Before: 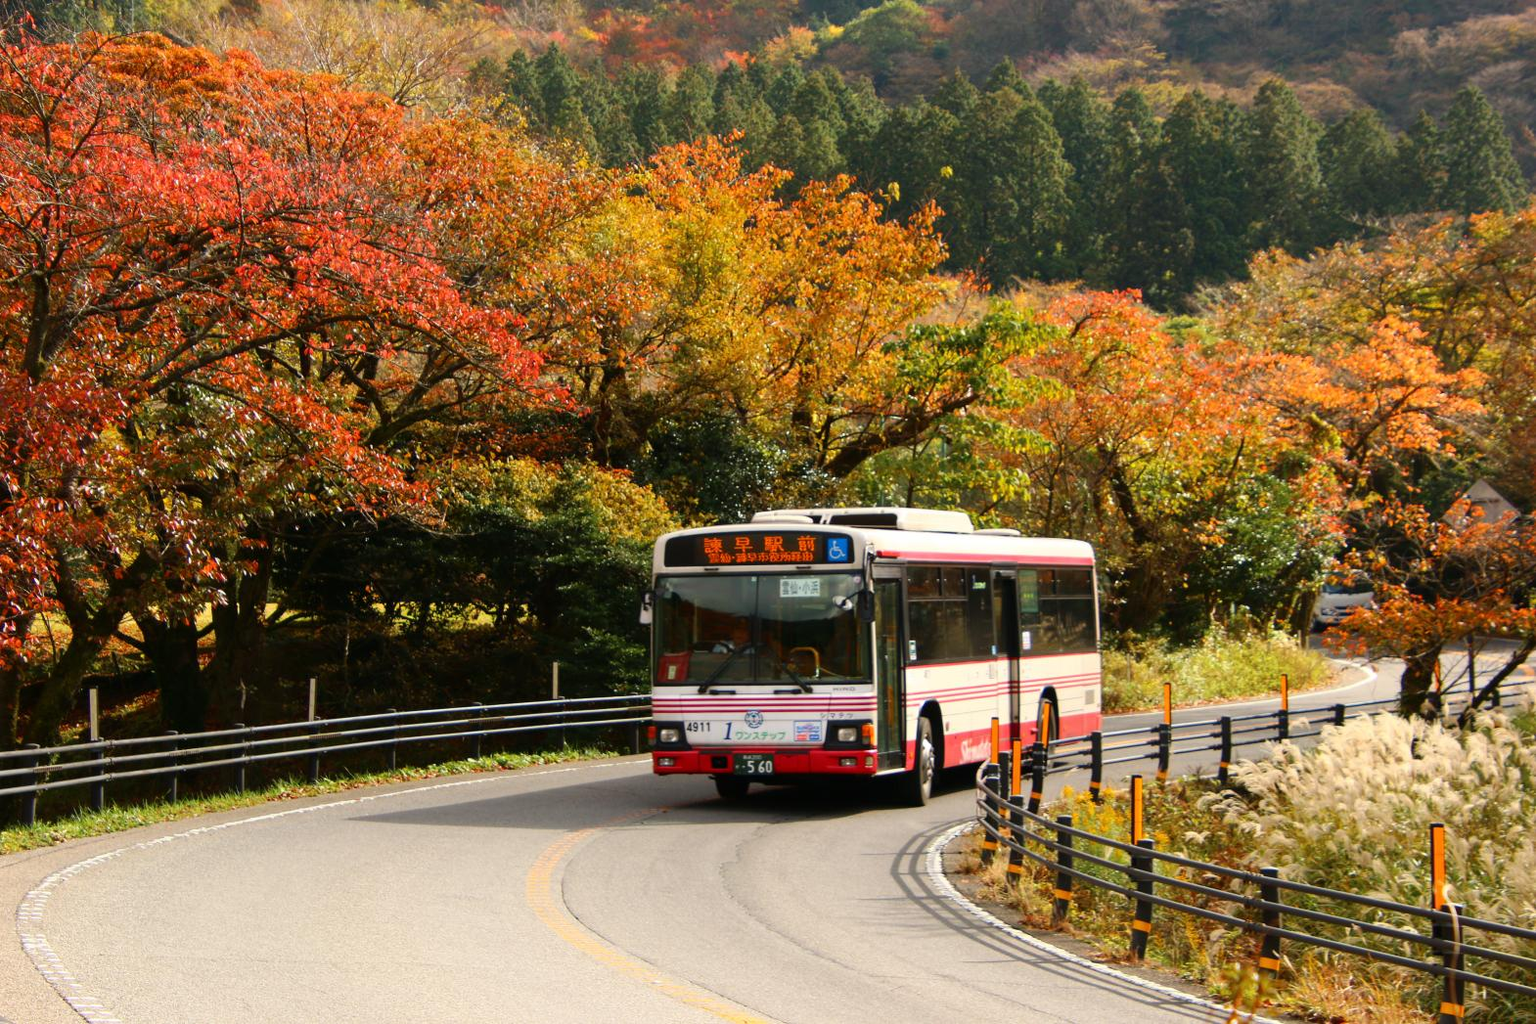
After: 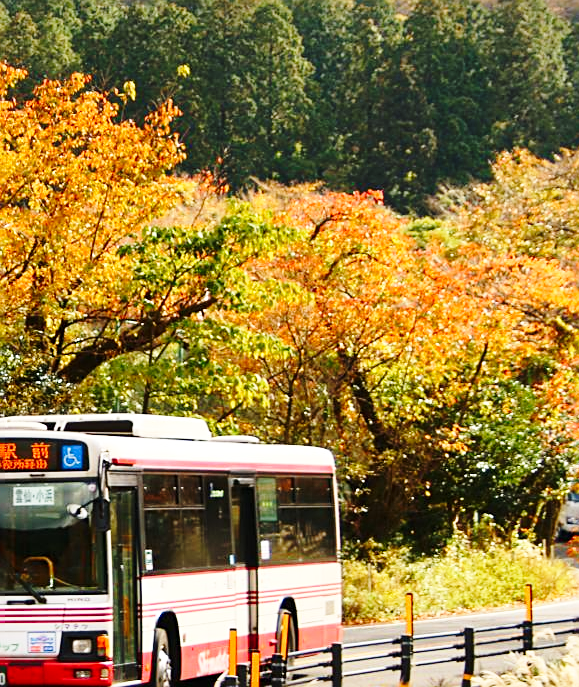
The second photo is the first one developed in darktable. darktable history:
base curve: curves: ch0 [(0, 0) (0.028, 0.03) (0.121, 0.232) (0.46, 0.748) (0.859, 0.968) (1, 1)], preserve colors none
crop and rotate: left 49.936%, top 10.094%, right 13.136%, bottom 24.256%
sharpen: on, module defaults
